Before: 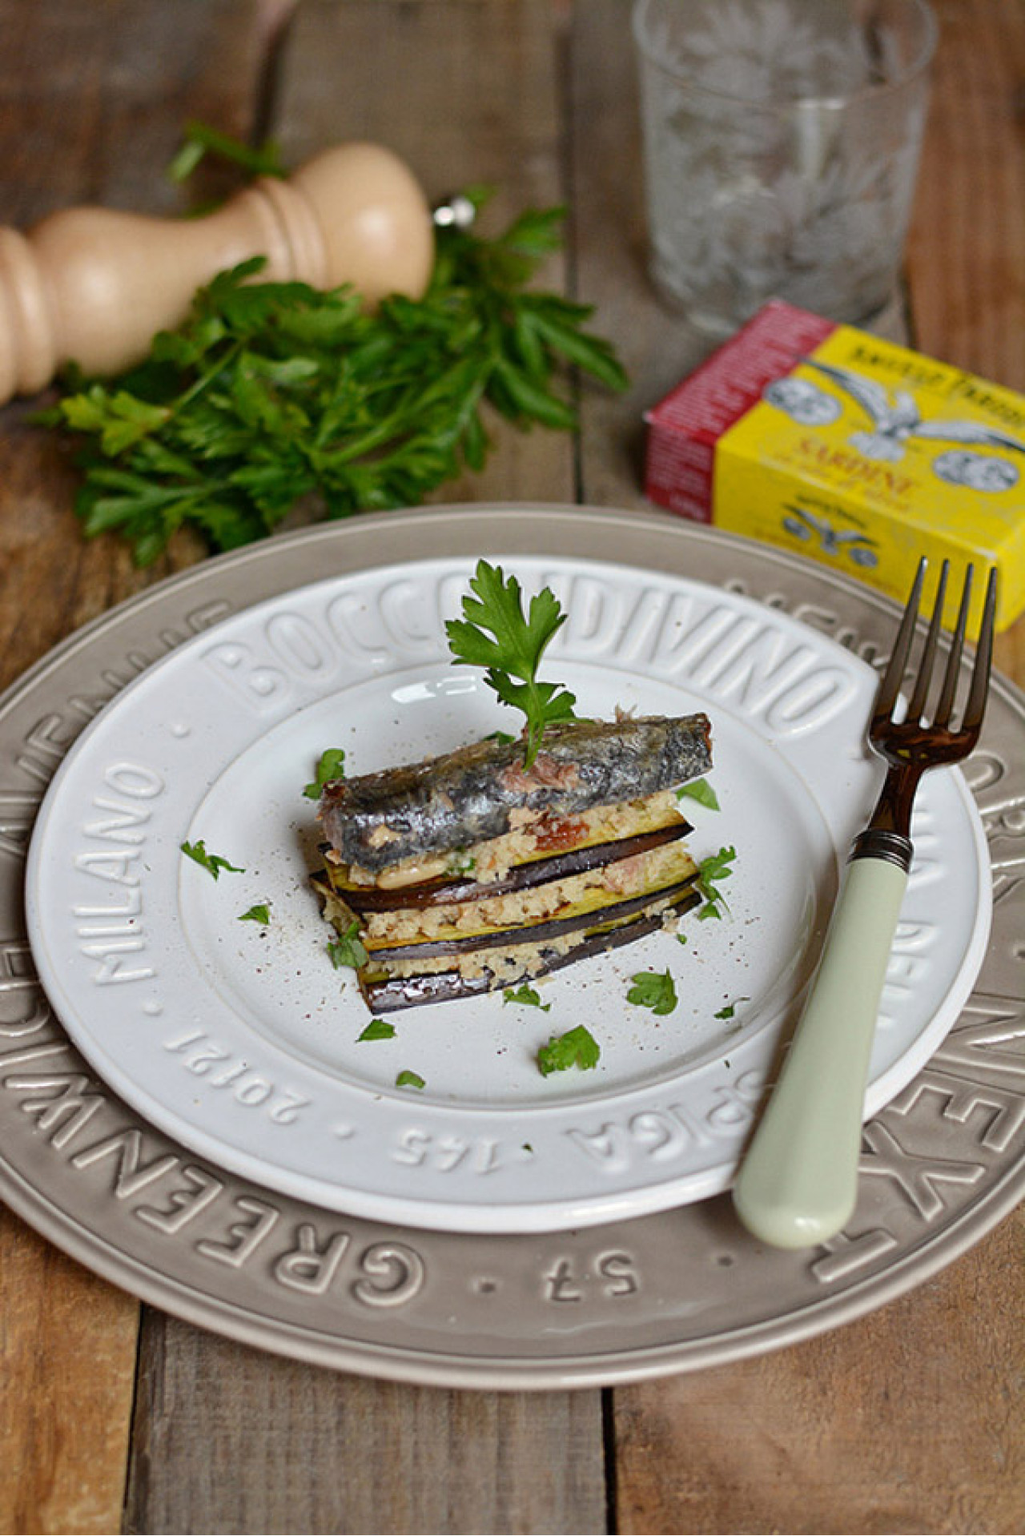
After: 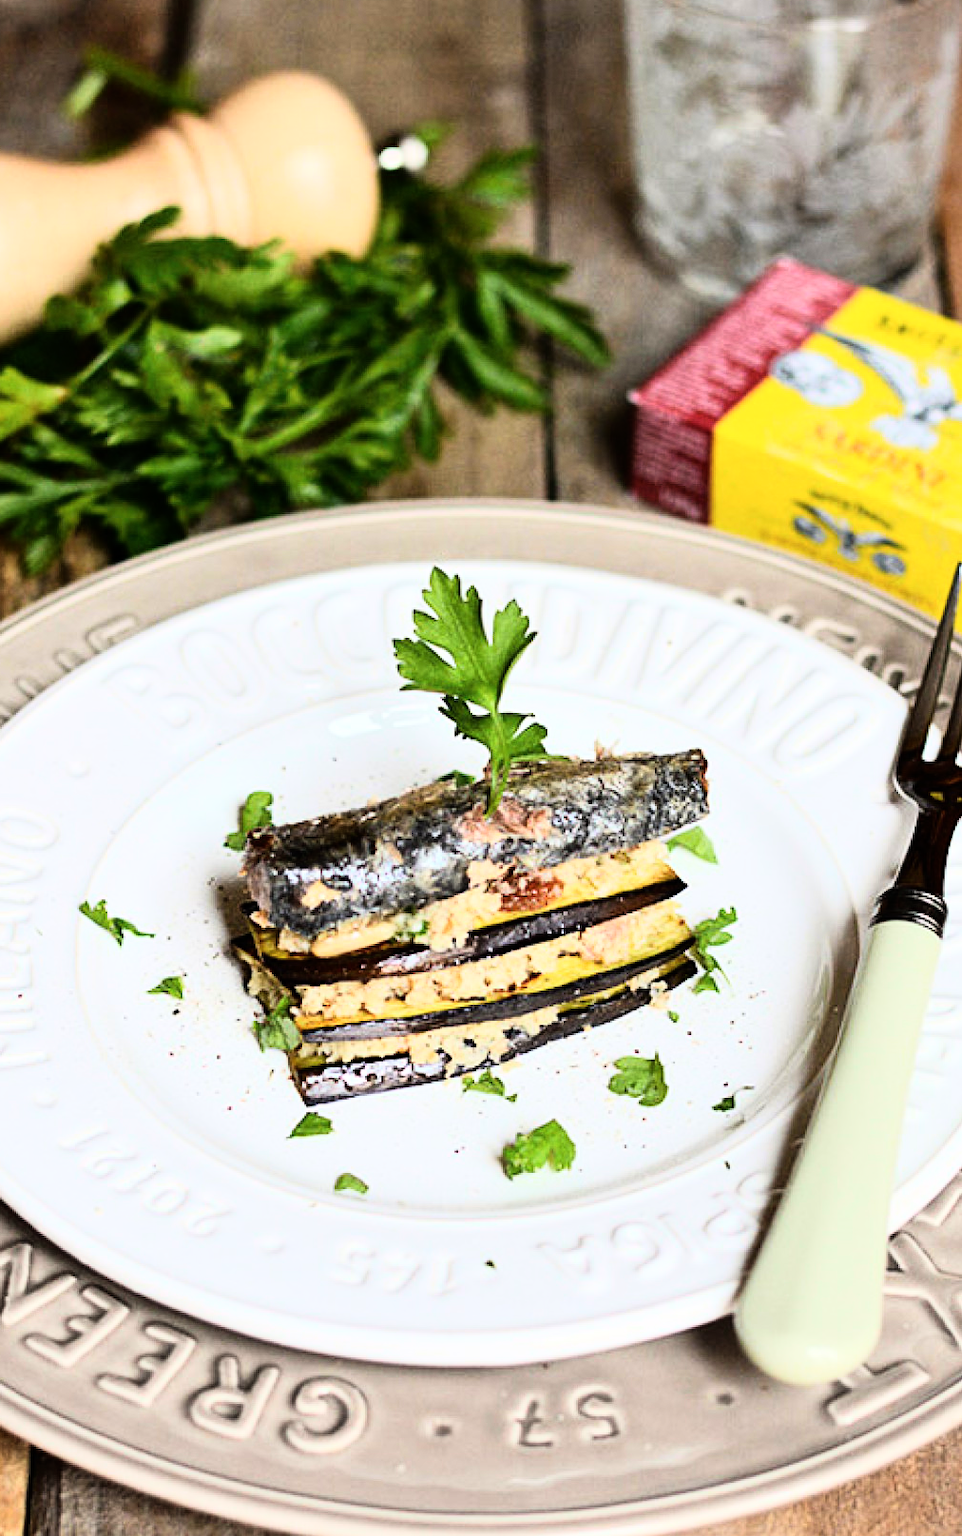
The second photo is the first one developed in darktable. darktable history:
rgb curve: curves: ch0 [(0, 0) (0.21, 0.15) (0.24, 0.21) (0.5, 0.75) (0.75, 0.96) (0.89, 0.99) (1, 1)]; ch1 [(0, 0.02) (0.21, 0.13) (0.25, 0.2) (0.5, 0.67) (0.75, 0.9) (0.89, 0.97) (1, 1)]; ch2 [(0, 0.02) (0.21, 0.13) (0.25, 0.2) (0.5, 0.67) (0.75, 0.9) (0.89, 0.97) (1, 1)], compensate middle gray true
color calibration: illuminant same as pipeline (D50), adaptation none (bypass), gamut compression 1.72
crop: left 11.225%, top 5.381%, right 9.565%, bottom 10.314%
